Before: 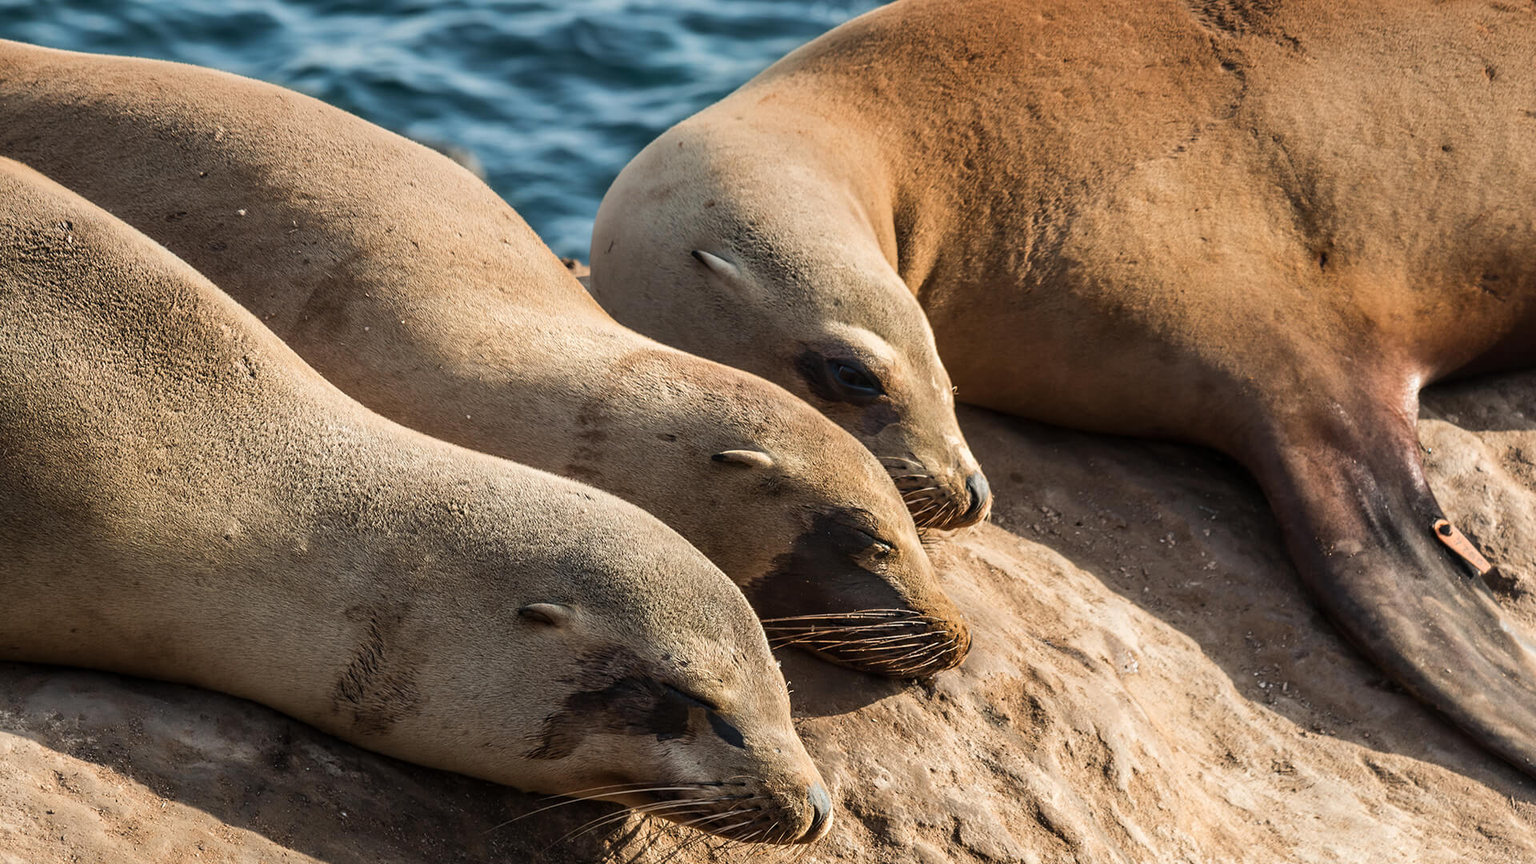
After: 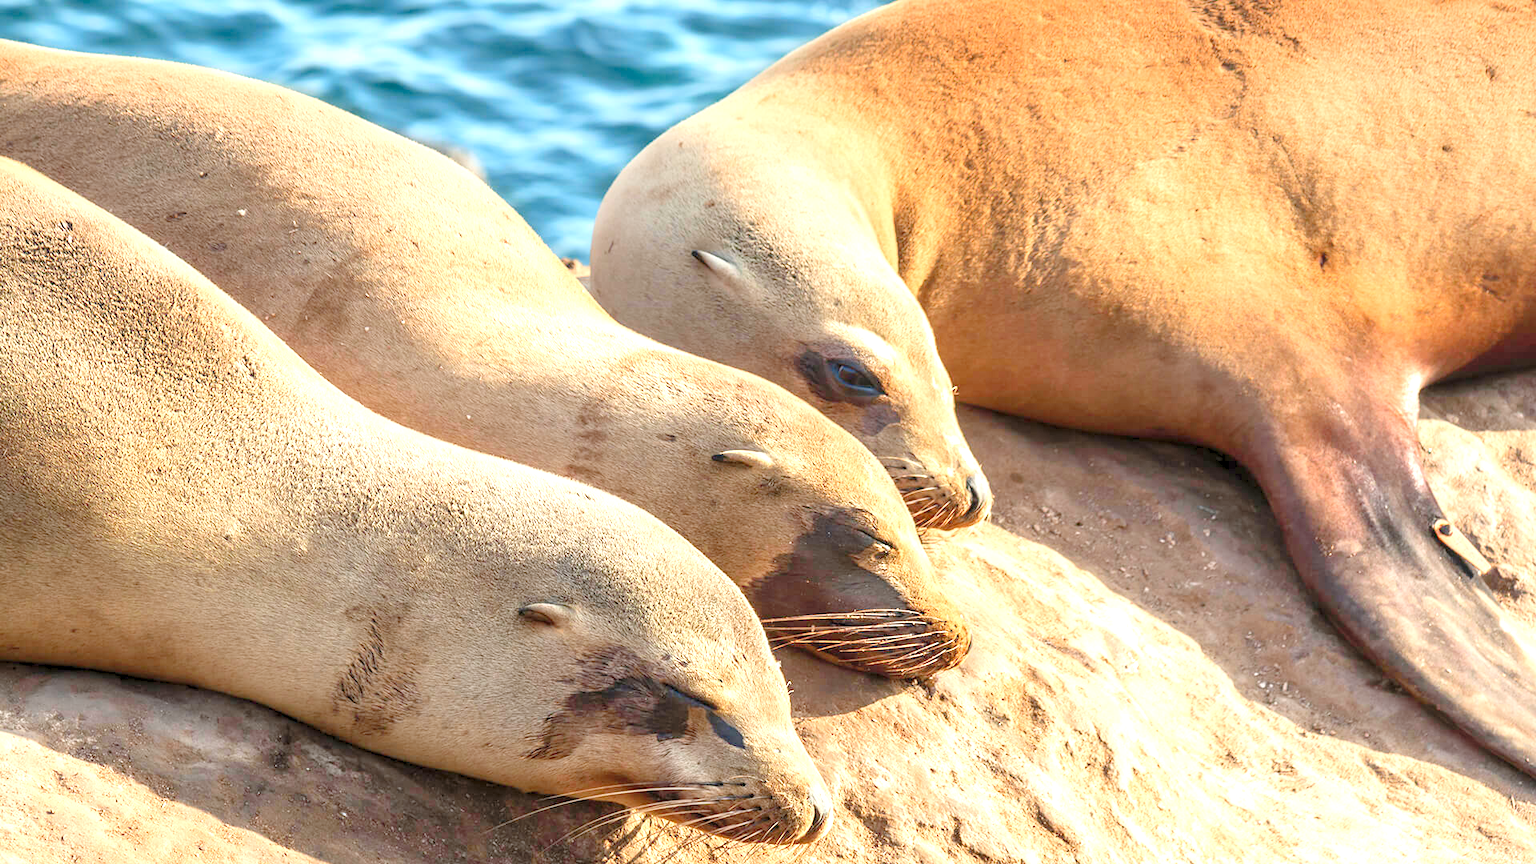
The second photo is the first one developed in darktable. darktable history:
exposure: black level correction 0, exposure 0.5 EV, compensate exposure bias true, compensate highlight preservation false
levels: levels [0.008, 0.318, 0.836]
